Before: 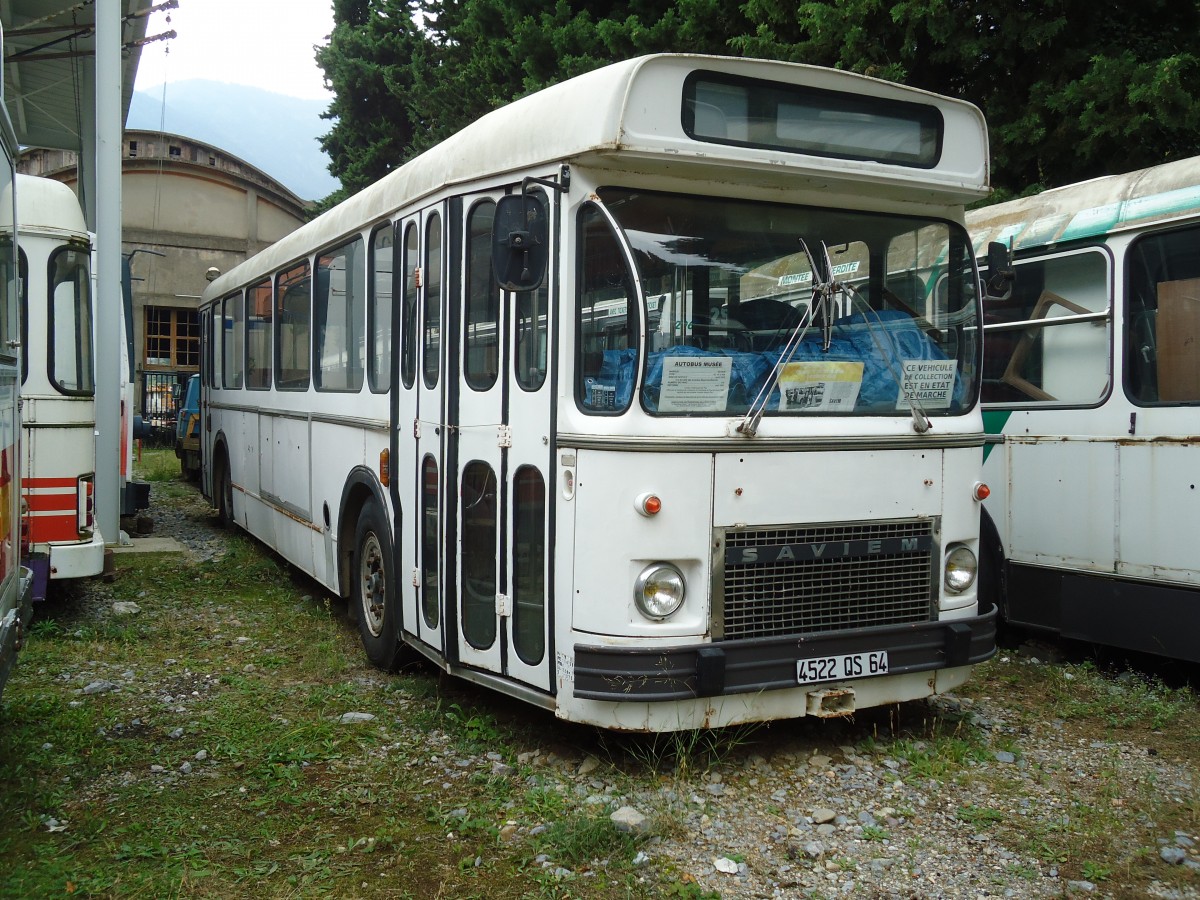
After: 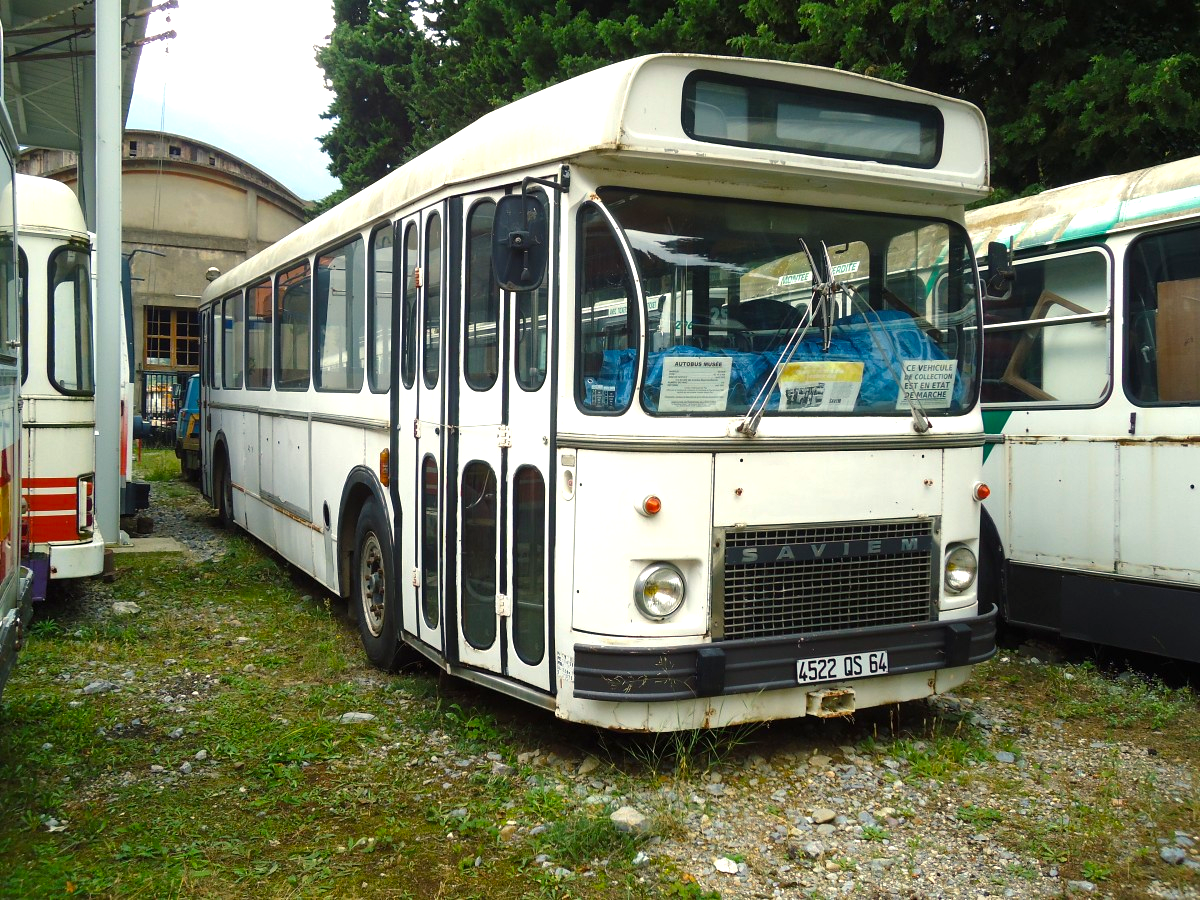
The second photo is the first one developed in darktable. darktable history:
color balance rgb: power › hue 74.59°, highlights gain › chroma 2.985%, highlights gain › hue 76.74°, perceptual saturation grading › global saturation 19.341%, perceptual brilliance grading › global brilliance 17.735%, global vibrance 14.482%
